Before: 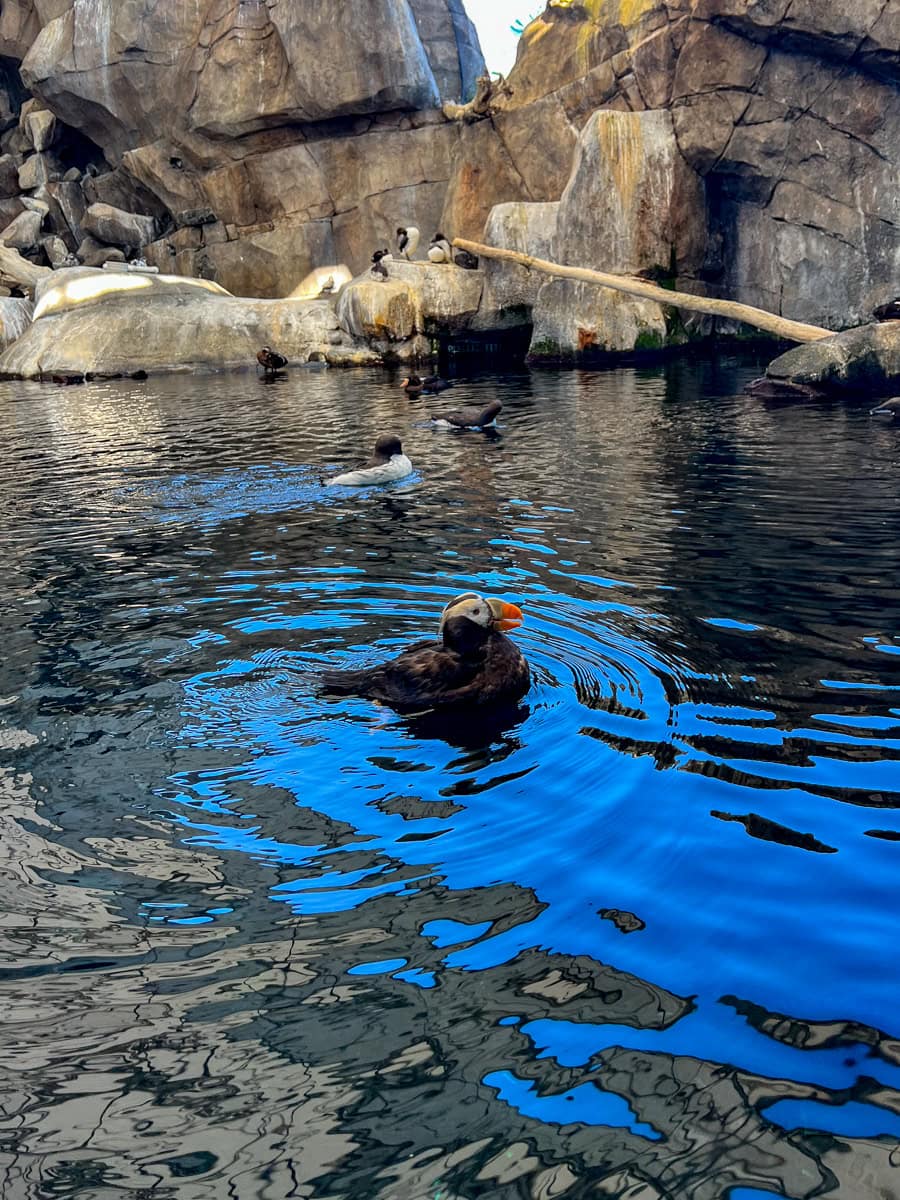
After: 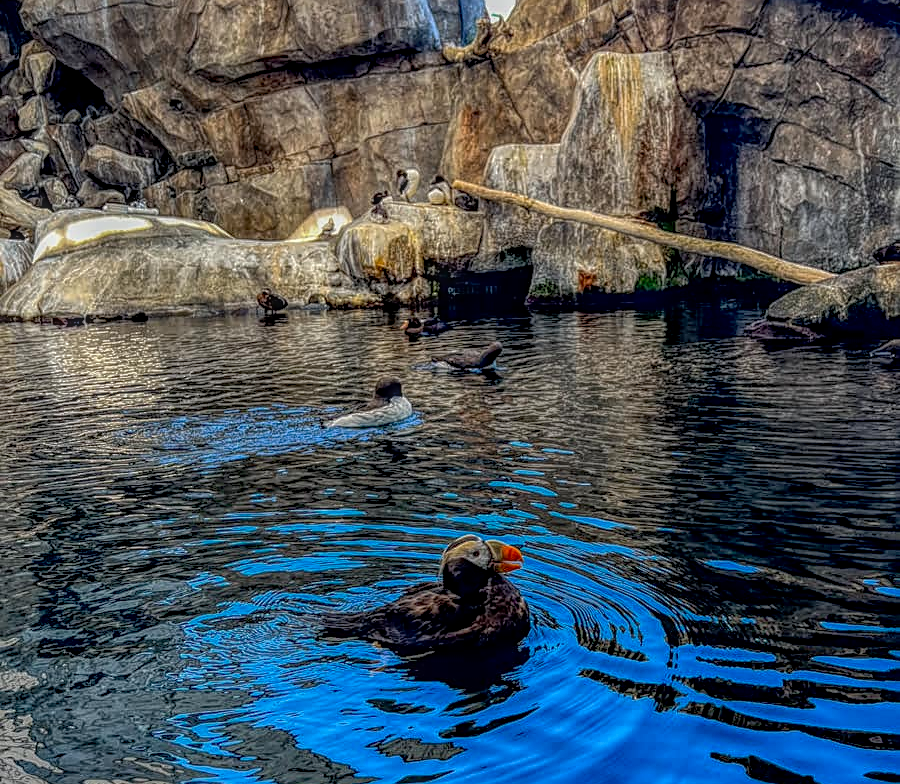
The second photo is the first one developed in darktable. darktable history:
crop and rotate: top 4.885%, bottom 29.722%
sharpen: on, module defaults
local contrast: highlights 2%, shadows 4%, detail 199%, midtone range 0.249
exposure: black level correction 0.01, exposure 0.01 EV, compensate highlight preservation false
